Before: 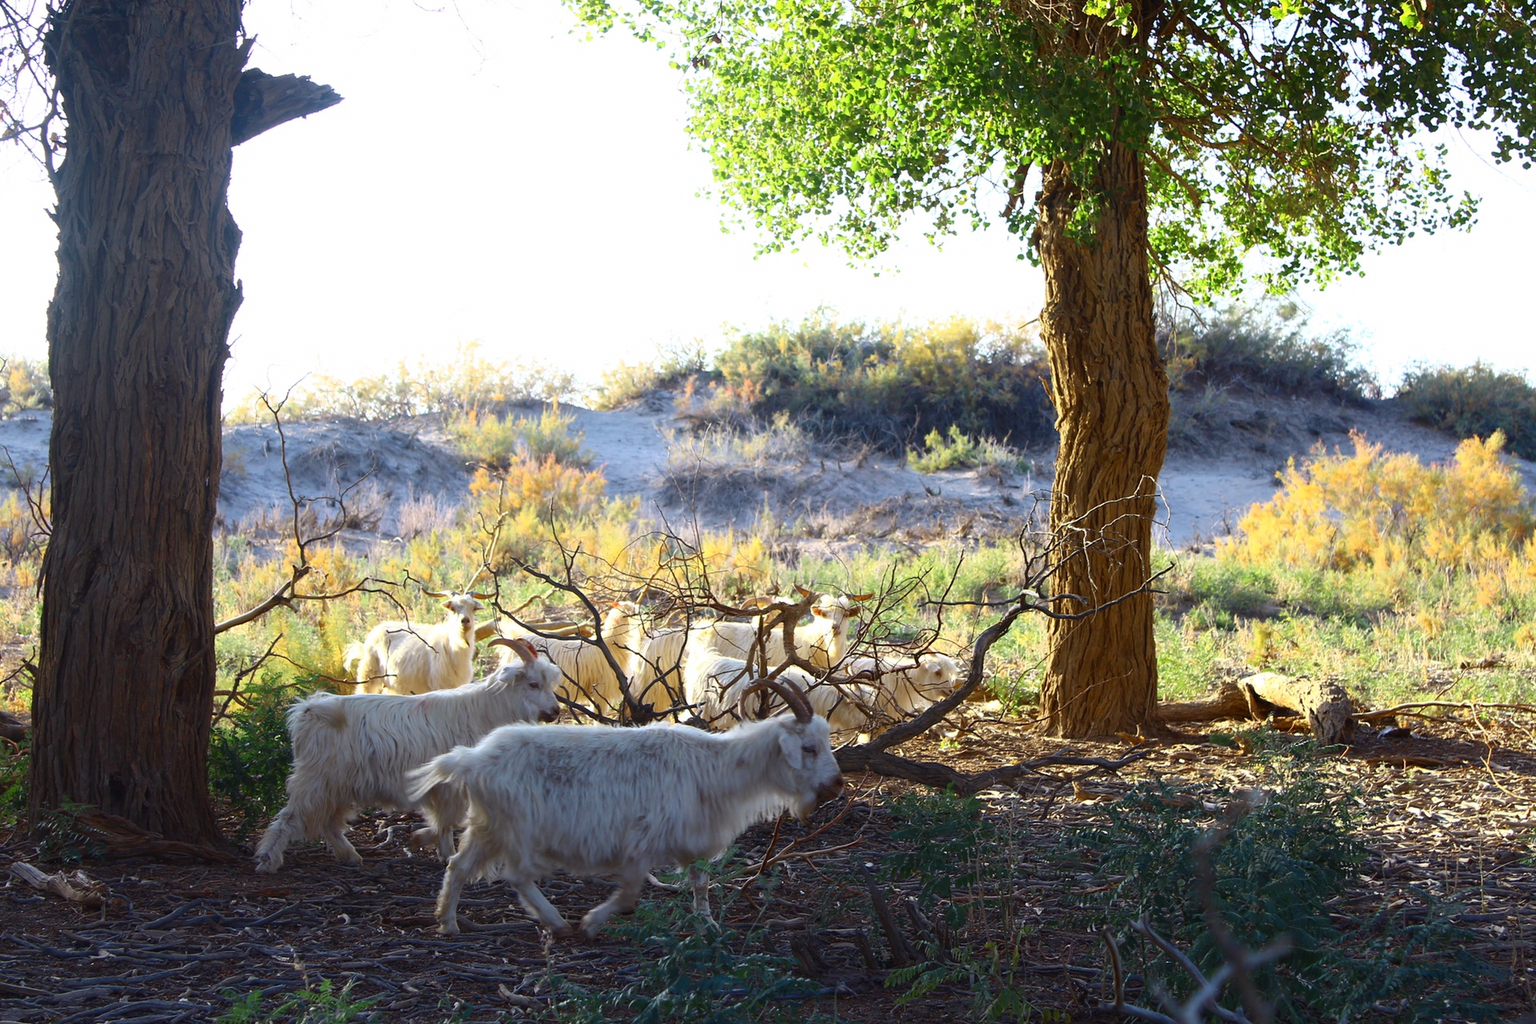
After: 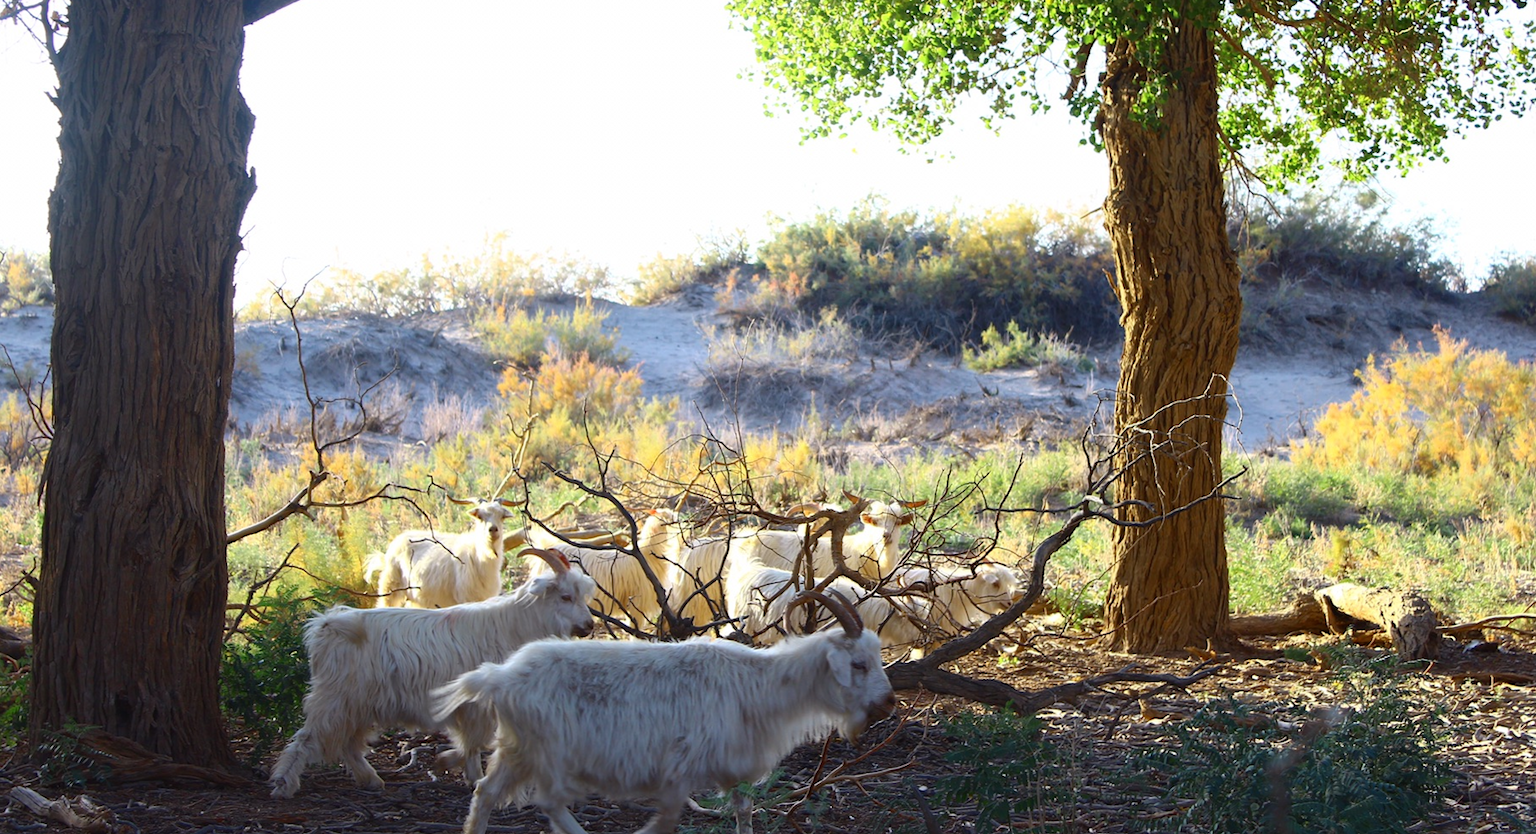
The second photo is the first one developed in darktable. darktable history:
crop and rotate: angle 0.084°, top 12.012%, right 5.691%, bottom 11.15%
